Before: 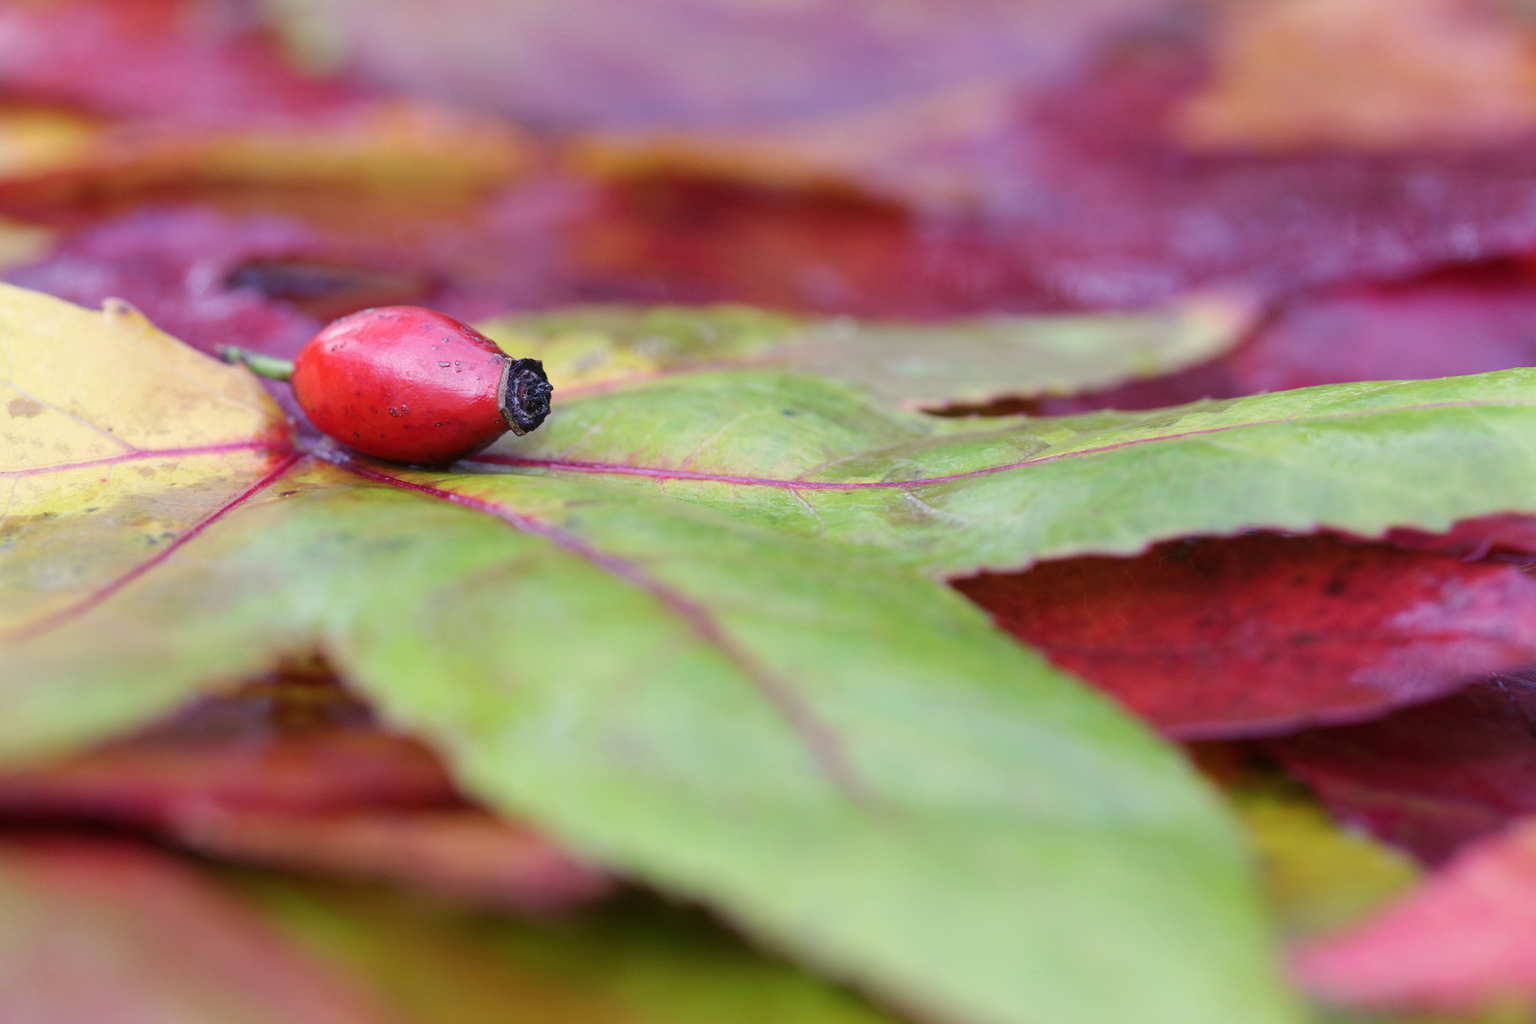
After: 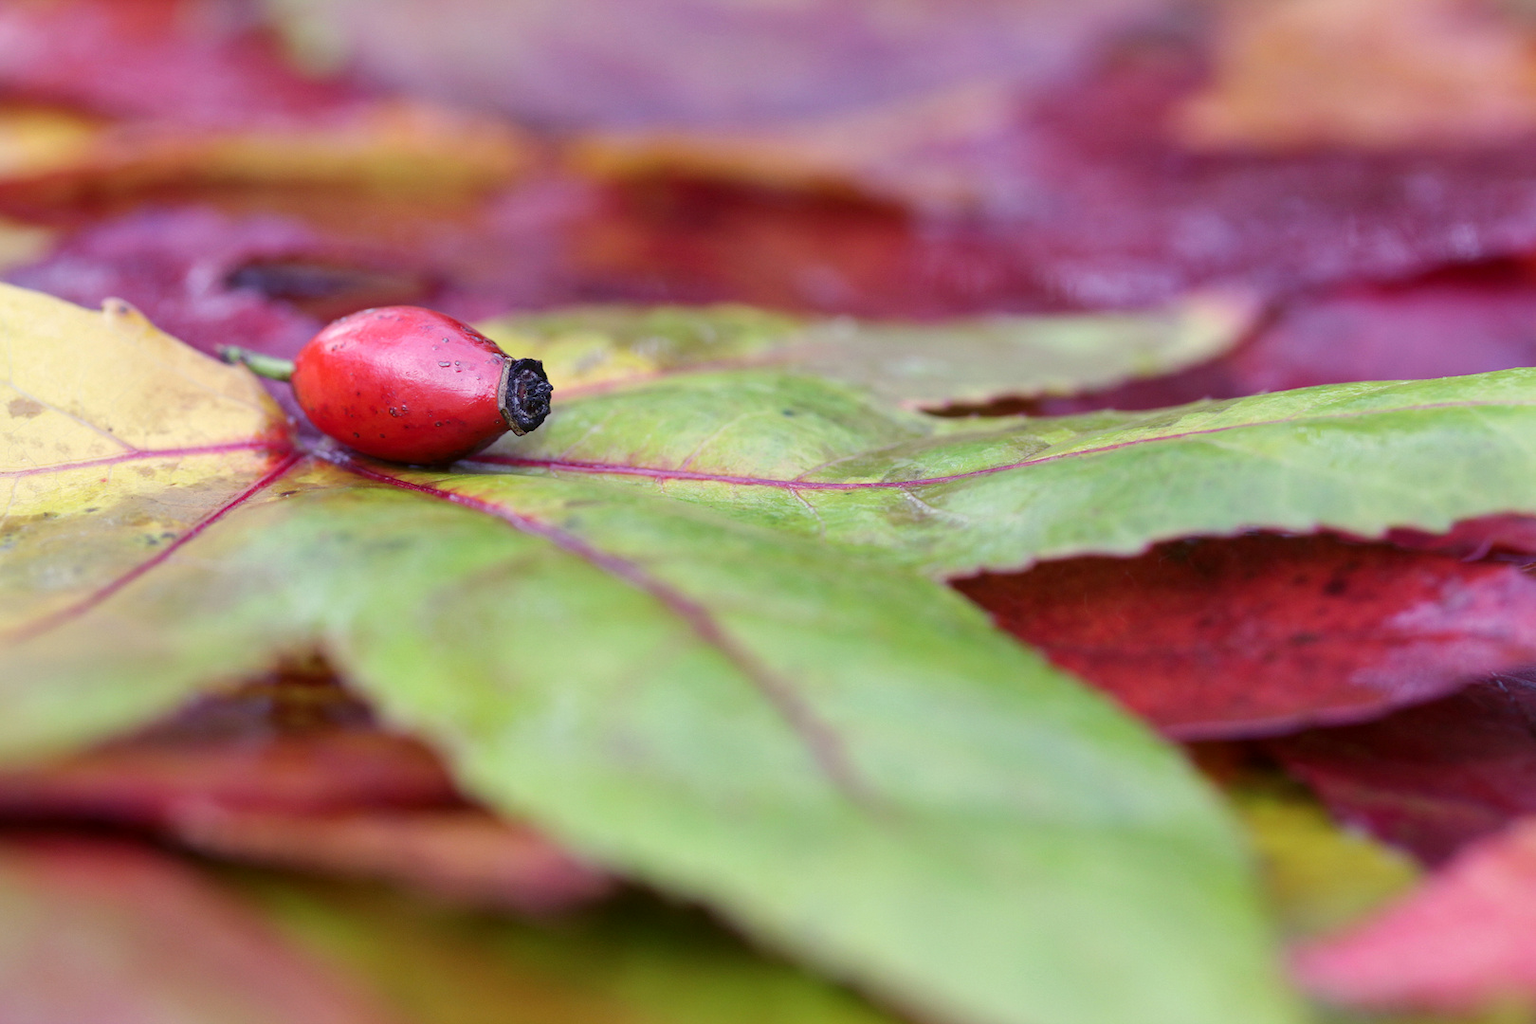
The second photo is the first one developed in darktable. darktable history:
local contrast: mode bilateral grid, contrast 20, coarseness 50, detail 121%, midtone range 0.2
